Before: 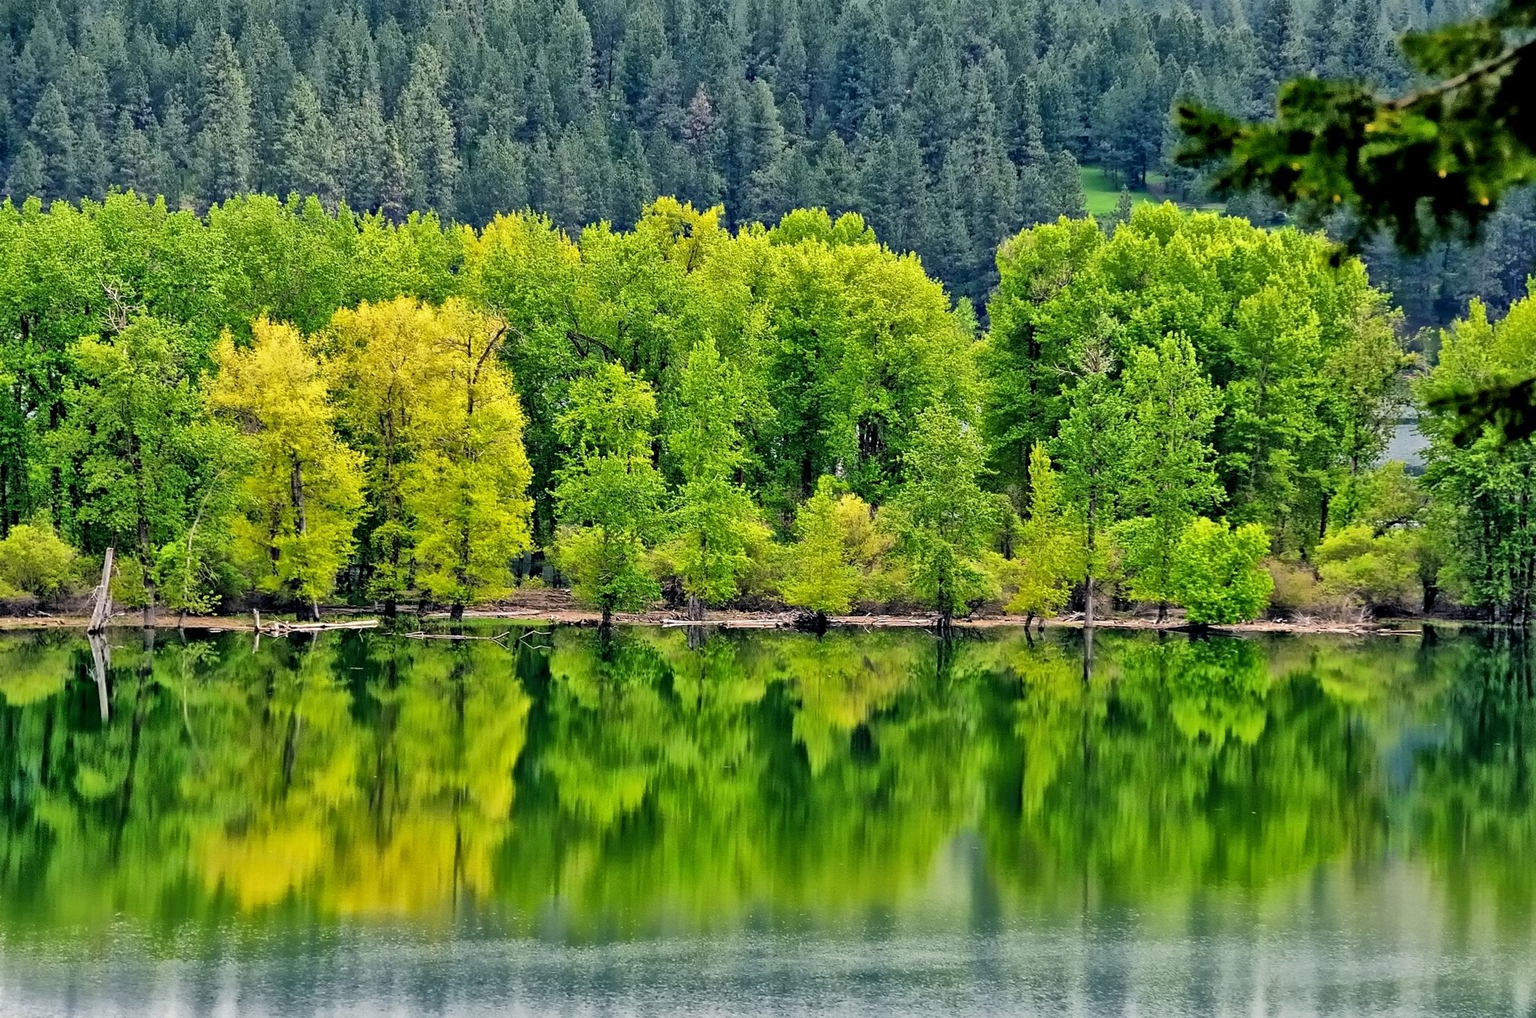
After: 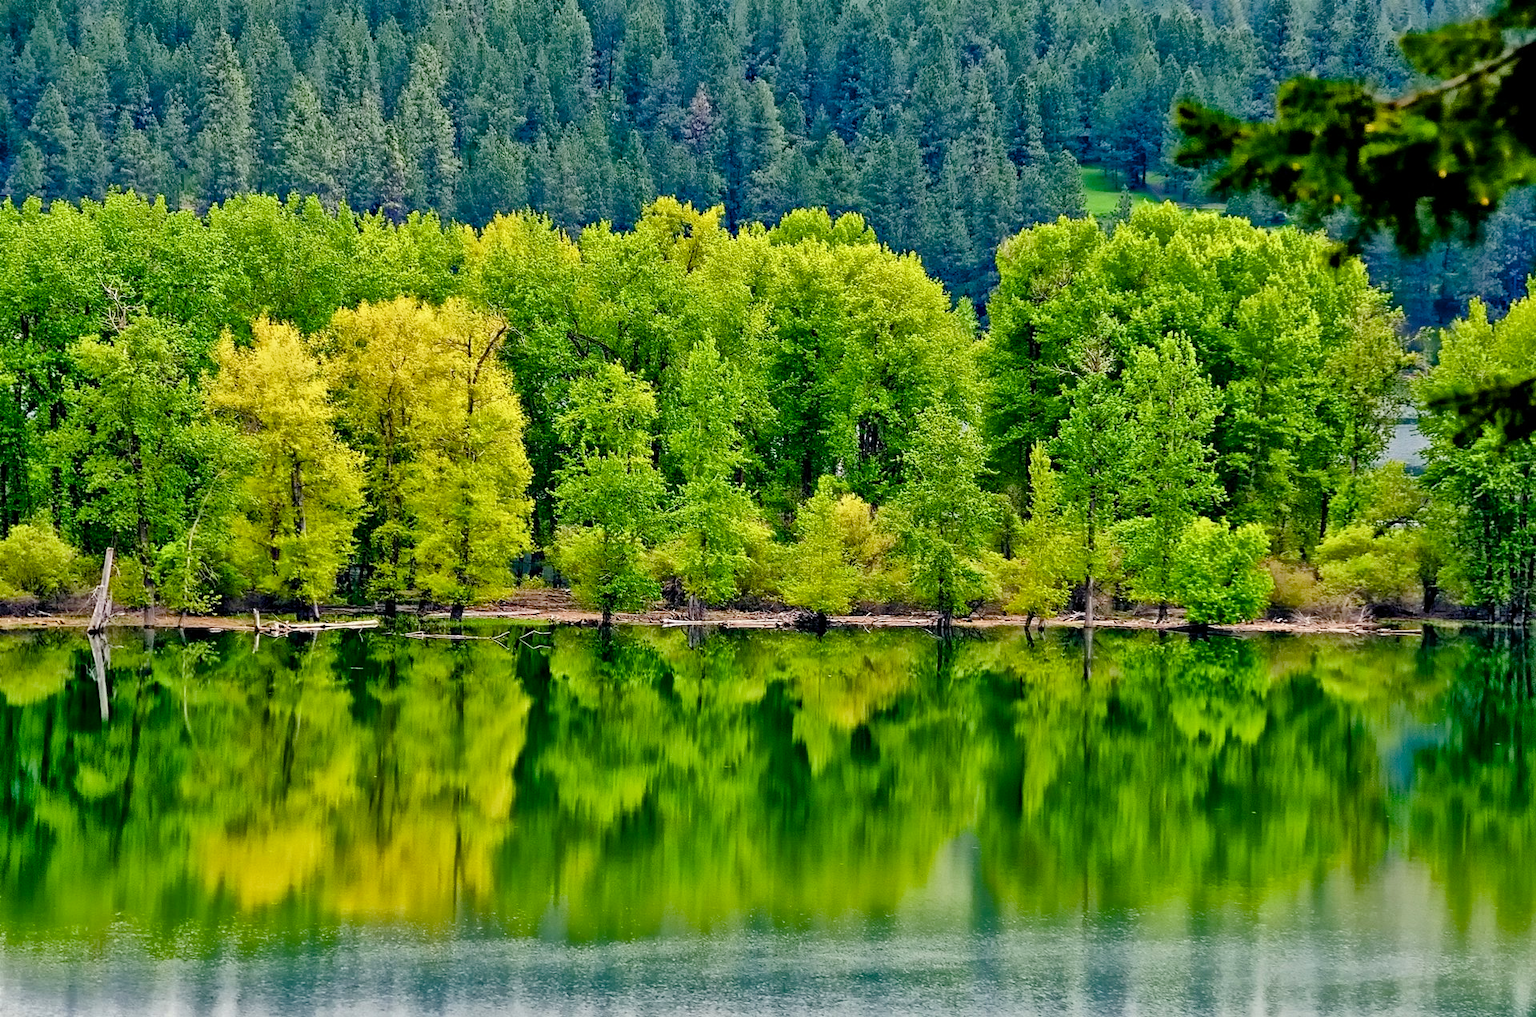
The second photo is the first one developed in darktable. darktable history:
color balance rgb: linear chroma grading › shadows 31.979%, linear chroma grading › global chroma -2.254%, linear chroma grading › mid-tones 4.241%, perceptual saturation grading › global saturation 20%, perceptual saturation grading › highlights -25.298%, perceptual saturation grading › shadows 49.657%
